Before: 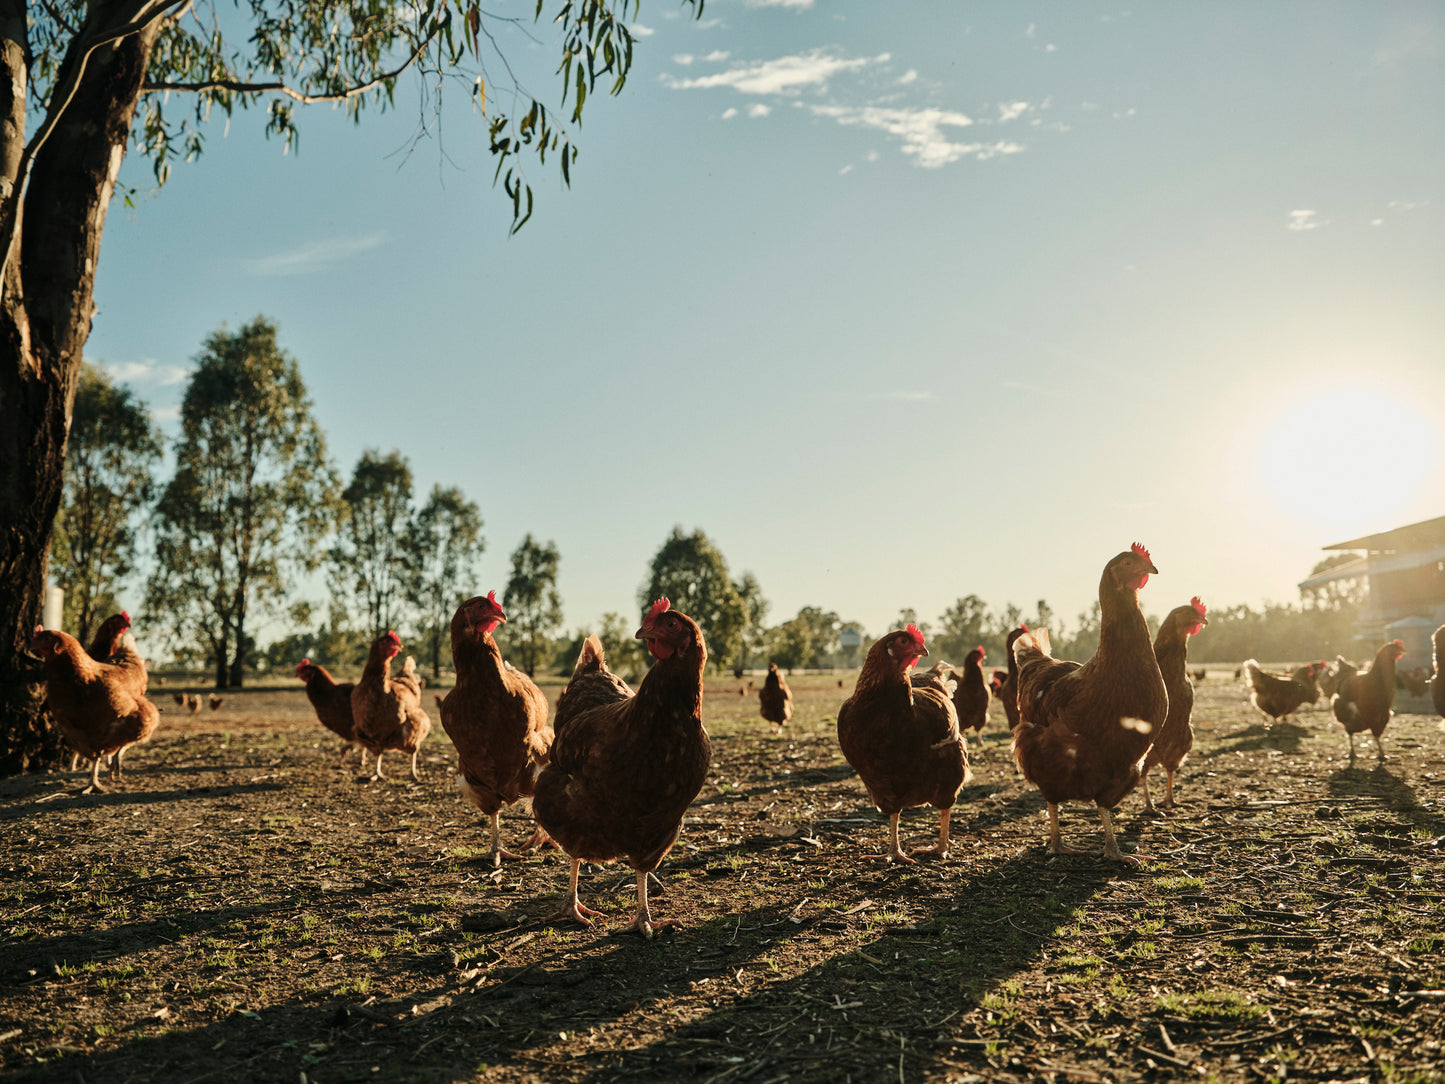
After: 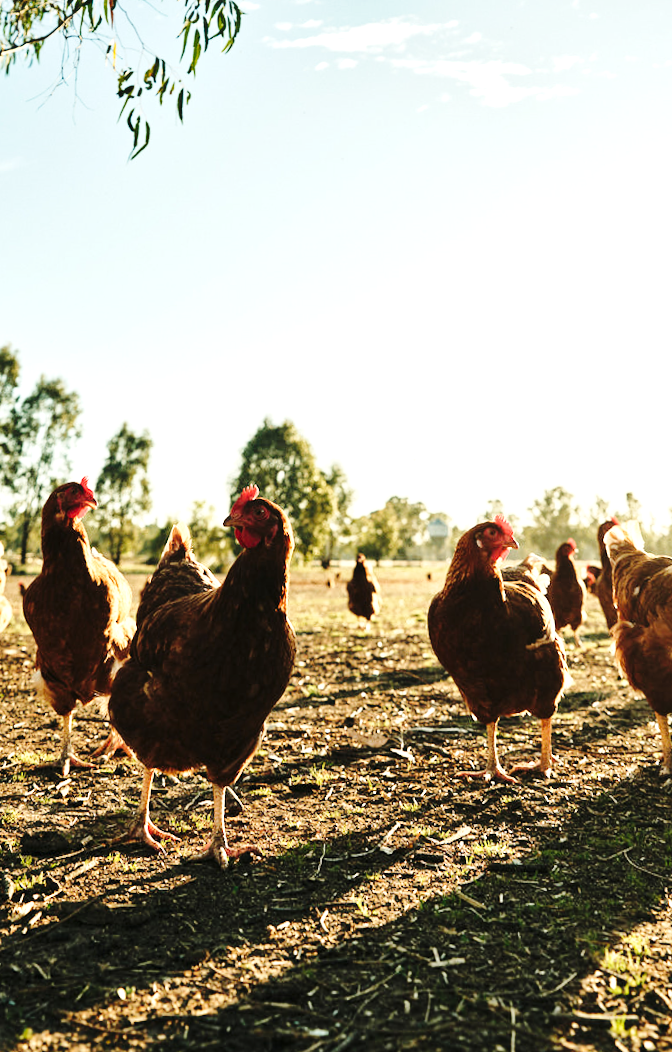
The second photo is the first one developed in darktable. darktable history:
rotate and perspective: rotation 0.72°, lens shift (vertical) -0.352, lens shift (horizontal) -0.051, crop left 0.152, crop right 0.859, crop top 0.019, crop bottom 0.964
exposure: black level correction 0, exposure 0.95 EV, compensate exposure bias true, compensate highlight preservation false
tone equalizer: -8 EV -1.84 EV, -7 EV -1.16 EV, -6 EV -1.62 EV, smoothing diameter 25%, edges refinement/feathering 10, preserve details guided filter
crop: left 21.674%, right 22.086%
base curve: curves: ch0 [(0, 0) (0.036, 0.025) (0.121, 0.166) (0.206, 0.329) (0.605, 0.79) (1, 1)], preserve colors none
